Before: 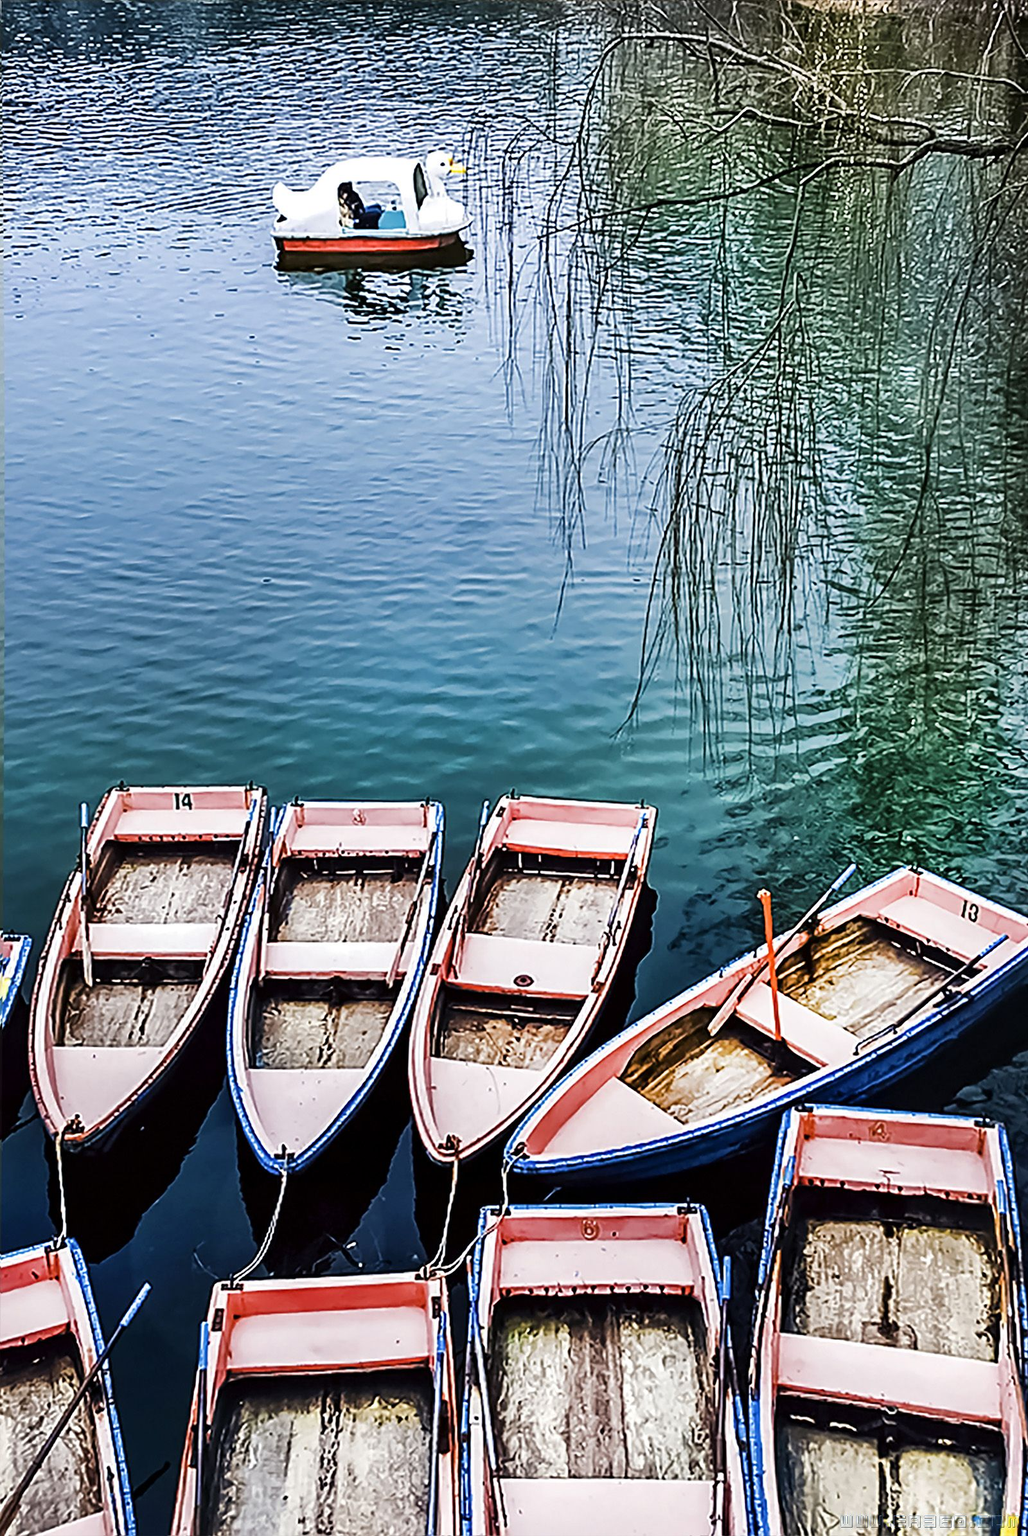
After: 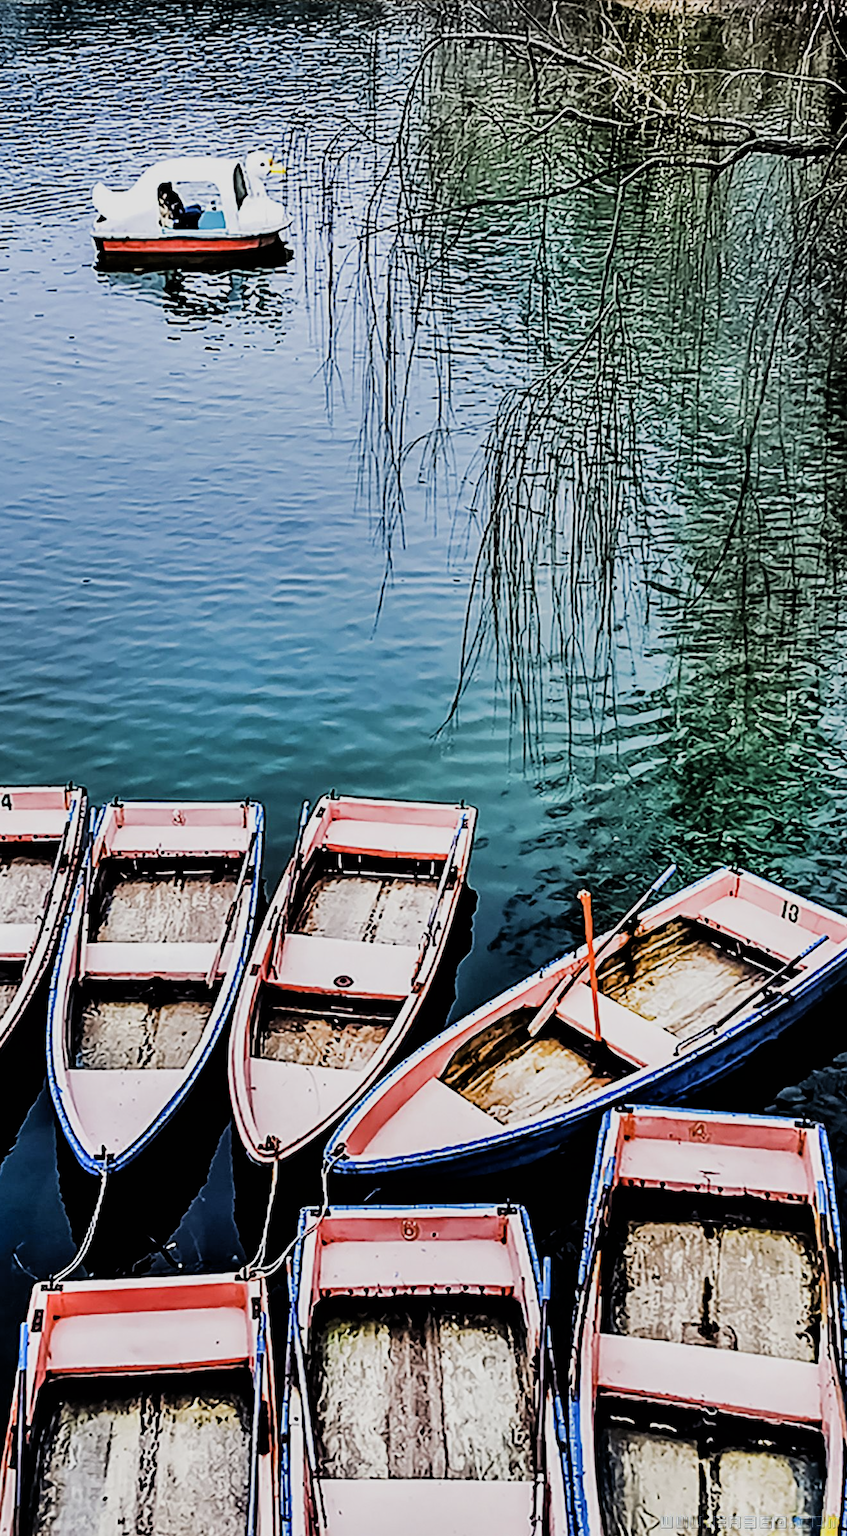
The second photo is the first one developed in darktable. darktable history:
filmic rgb: black relative exposure -5 EV, hardness 2.88, contrast 1.2
shadows and highlights: shadows 49, highlights -41, soften with gaussian
crop: left 17.582%, bottom 0.031%
